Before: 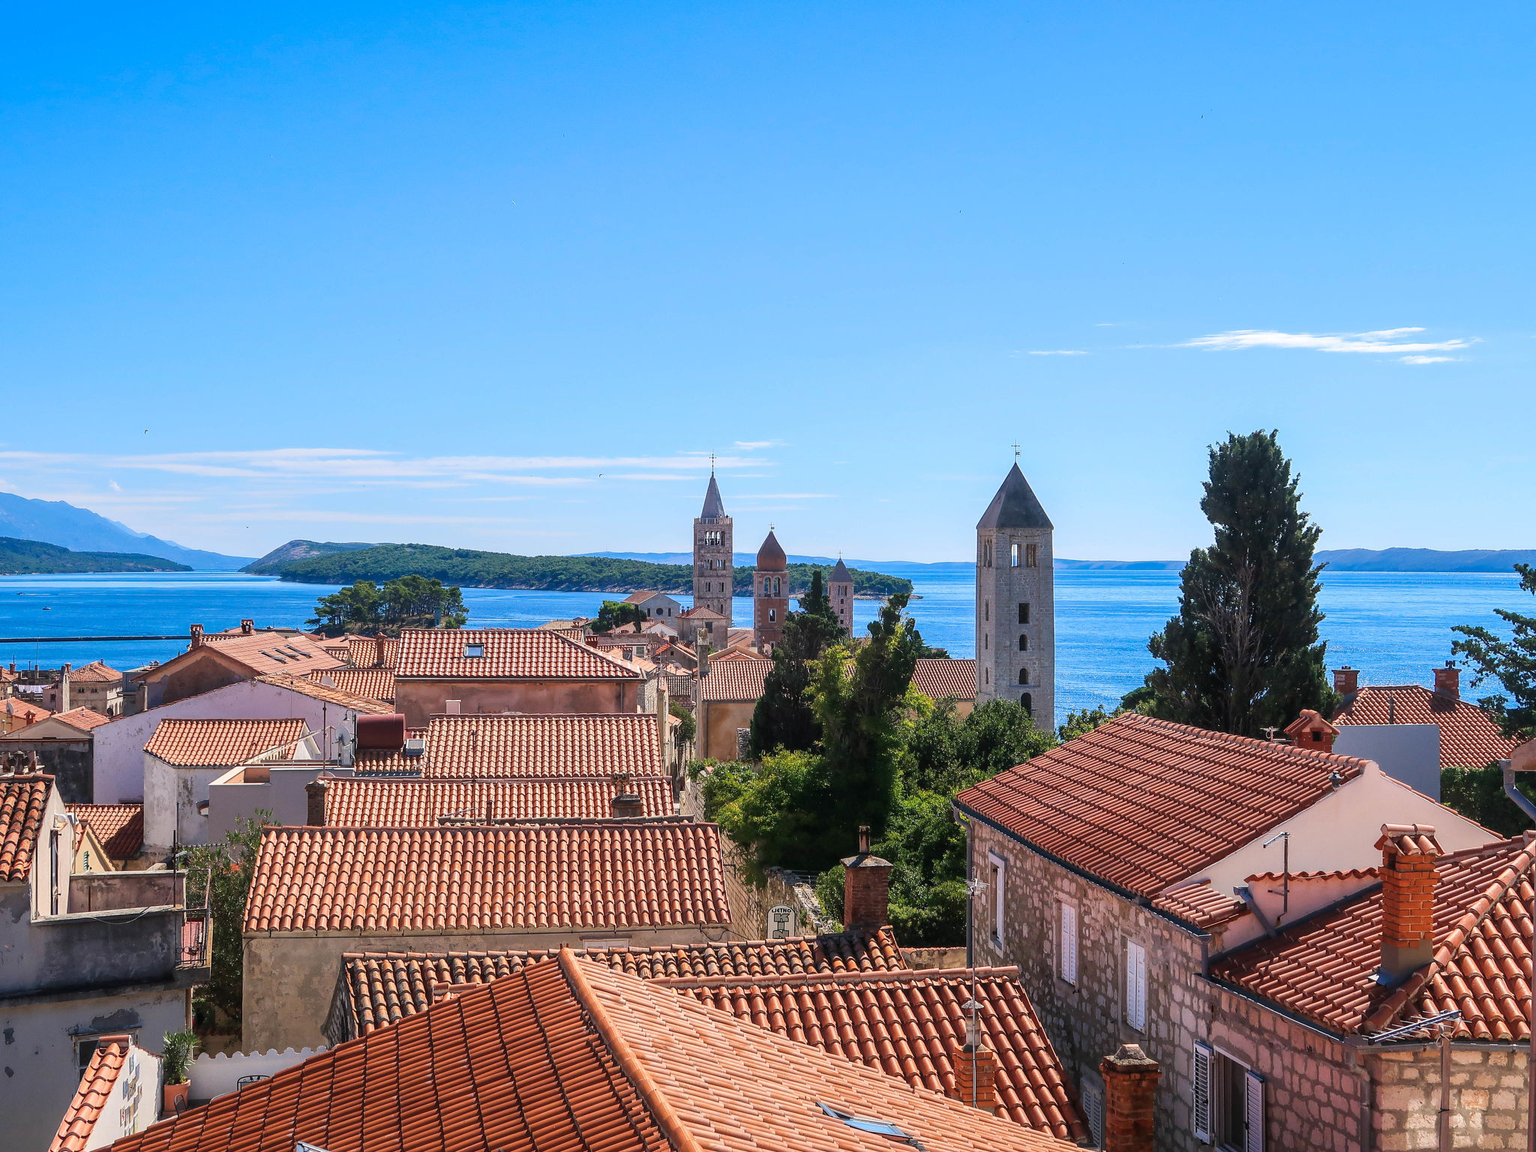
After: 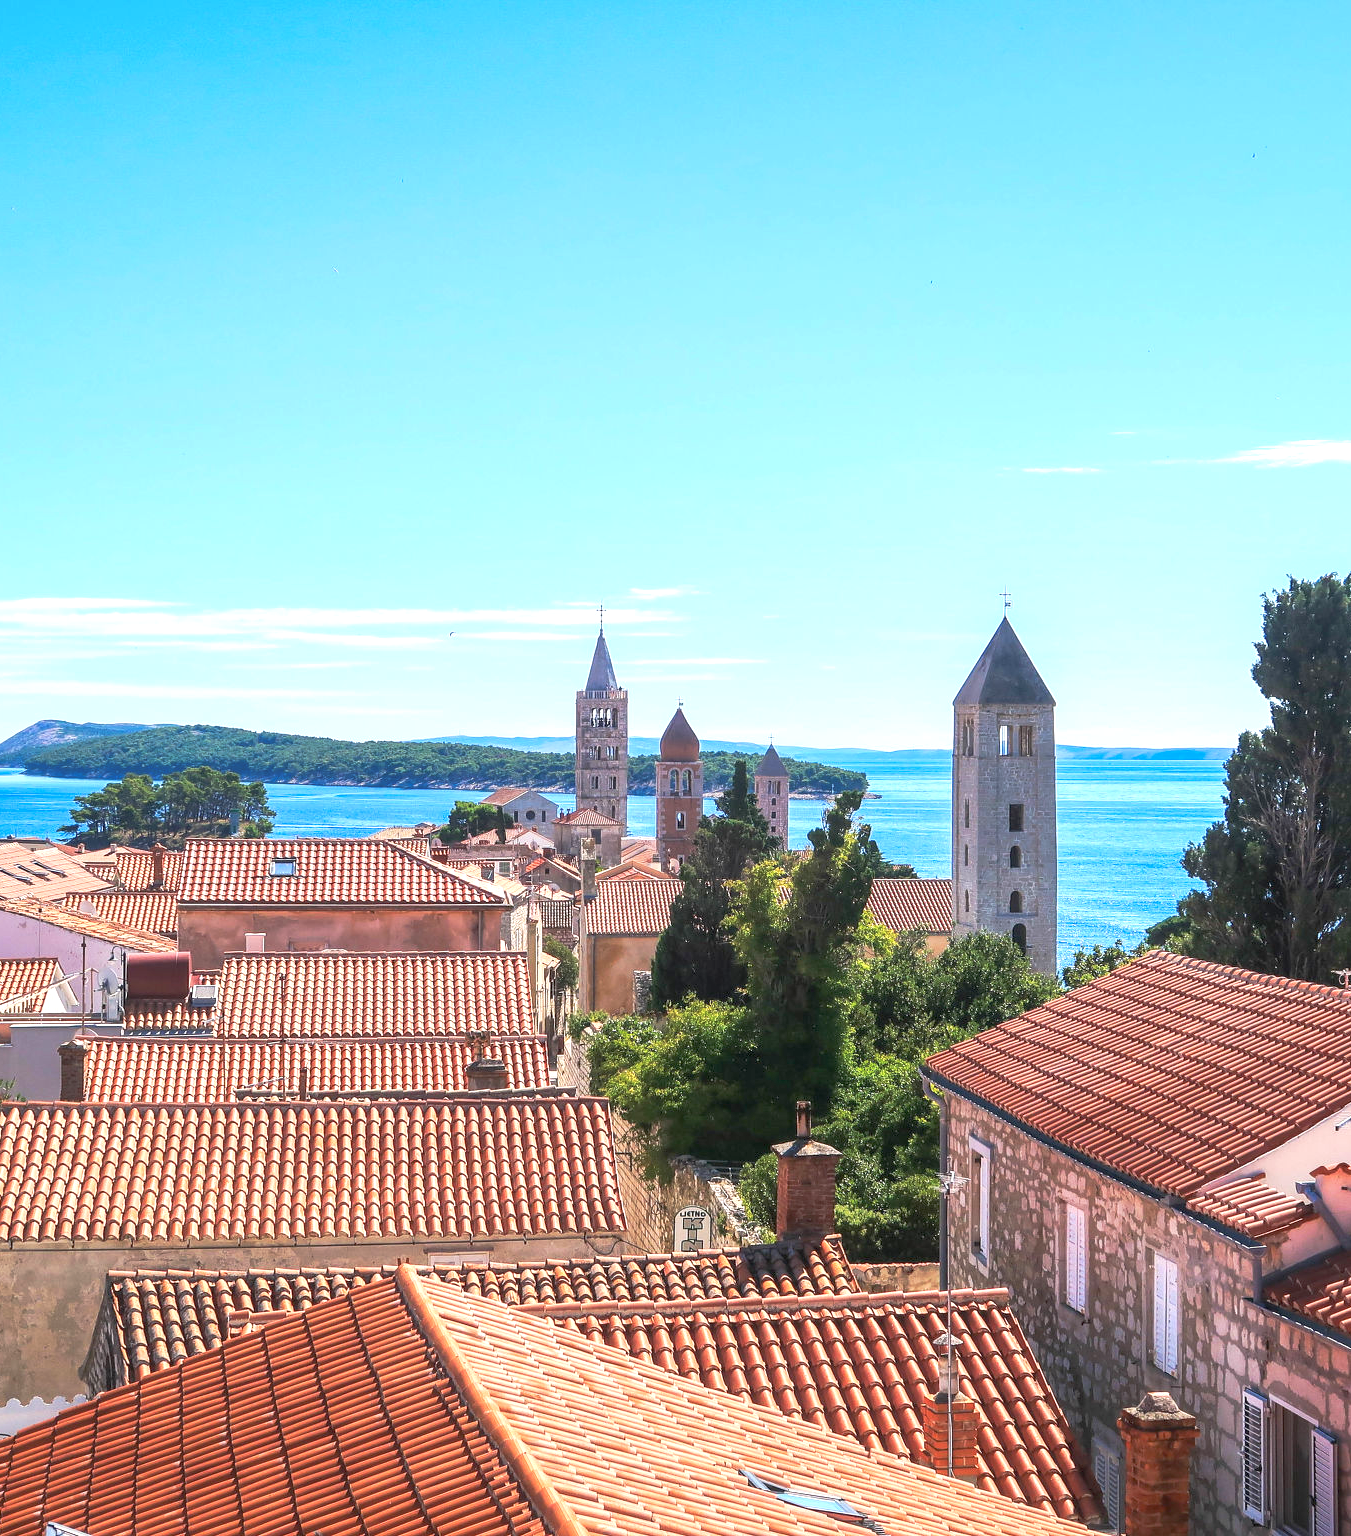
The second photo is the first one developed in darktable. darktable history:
tone curve: curves: ch0 [(0, 0) (0.15, 0.17) (0.452, 0.437) (0.611, 0.588) (0.751, 0.749) (1, 1)]; ch1 [(0, 0) (0.325, 0.327) (0.412, 0.45) (0.453, 0.484) (0.5, 0.499) (0.541, 0.55) (0.617, 0.612) (0.695, 0.697) (1, 1)]; ch2 [(0, 0) (0.386, 0.397) (0.452, 0.459) (0.505, 0.498) (0.524, 0.547) (0.574, 0.566) (0.633, 0.641) (1, 1)], preserve colors none
color balance rgb: linear chroma grading › shadows -3.118%, linear chroma grading › highlights -4.657%, perceptual saturation grading › global saturation 0.644%, contrast -9.557%
exposure: exposure 0.995 EV, compensate exposure bias true, compensate highlight preservation false
crop: left 17.056%, right 16.938%
